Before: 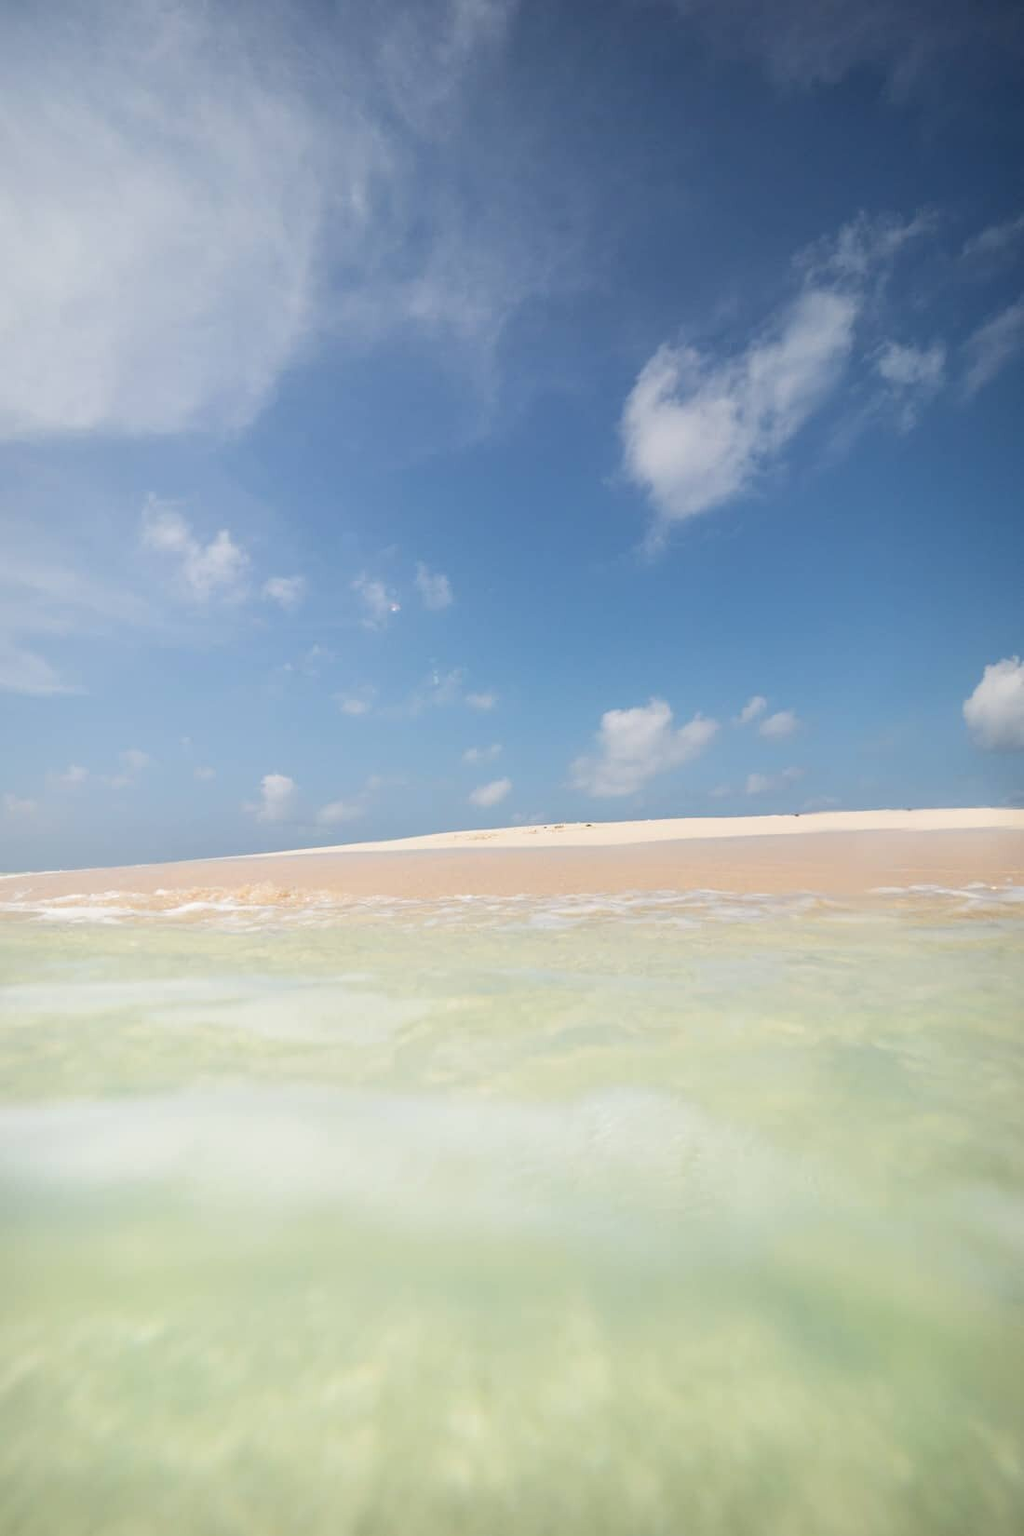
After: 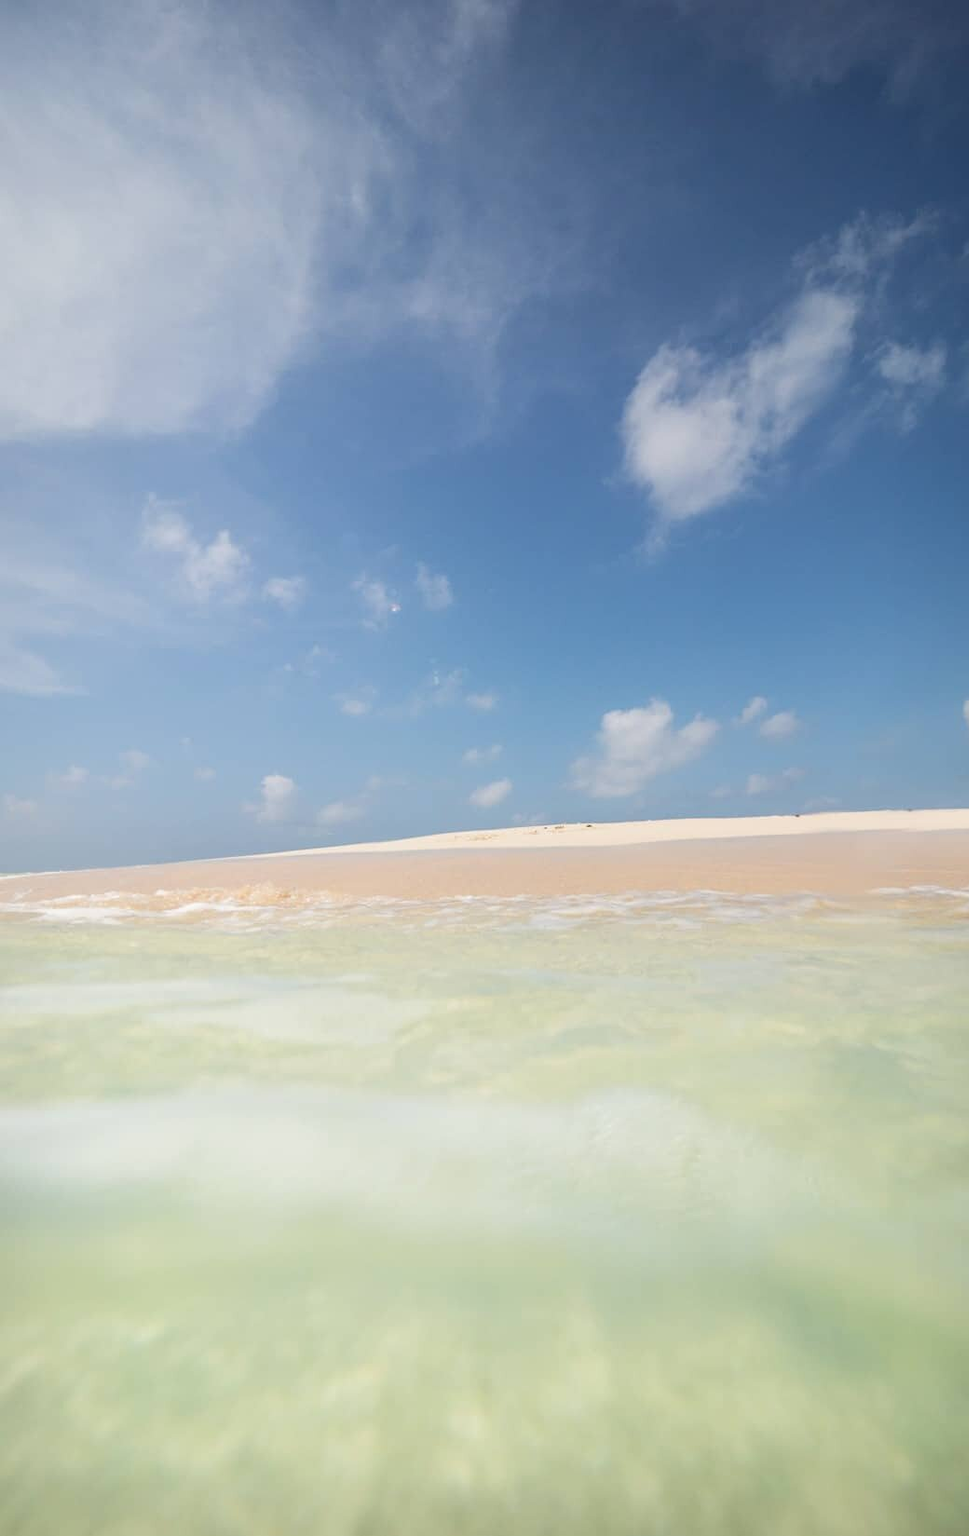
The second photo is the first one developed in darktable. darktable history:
crop and rotate: right 5.319%
